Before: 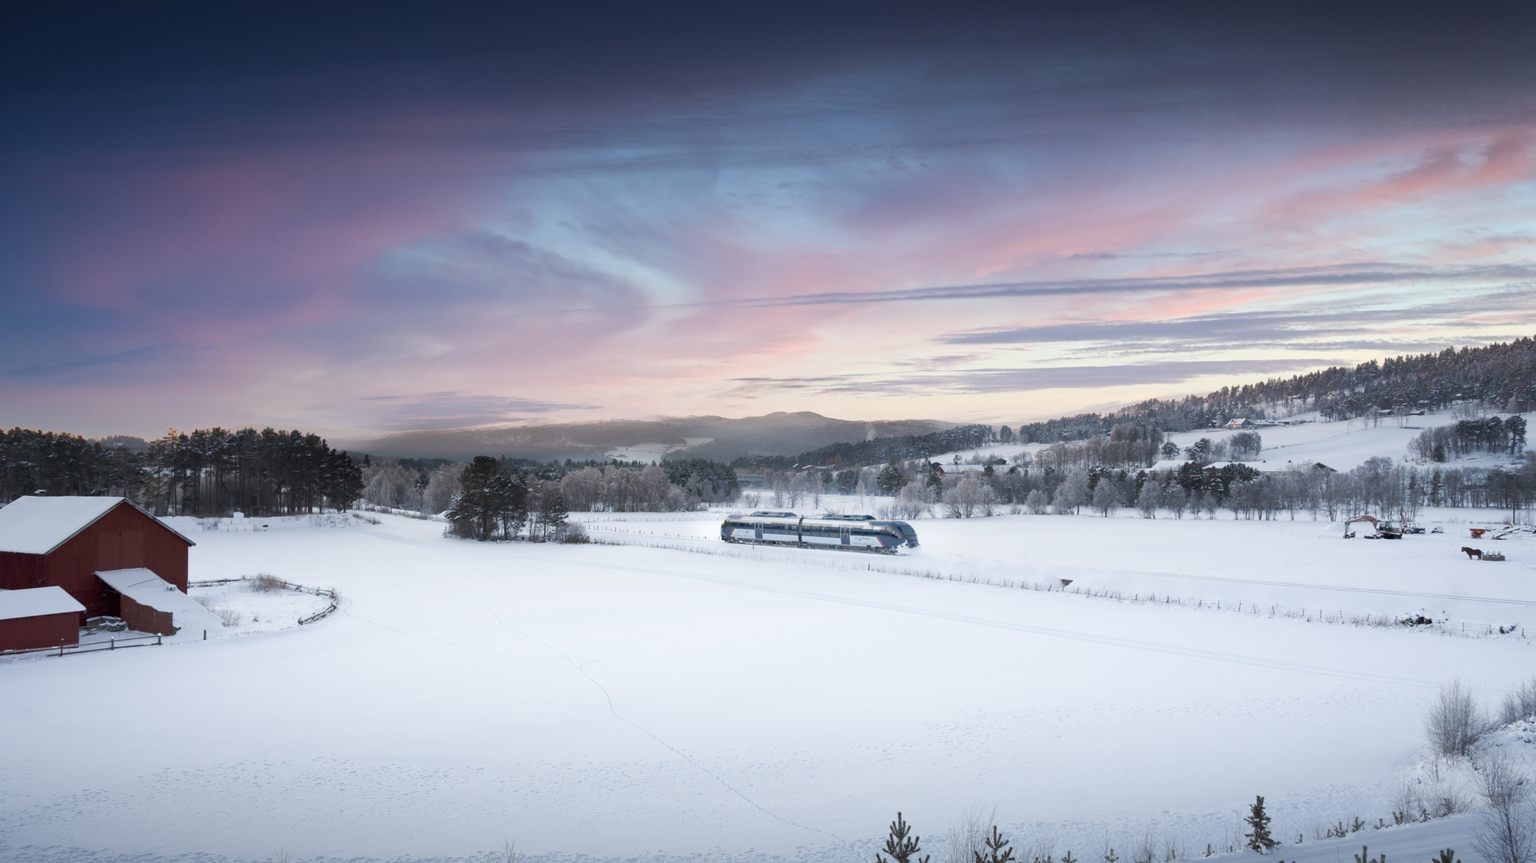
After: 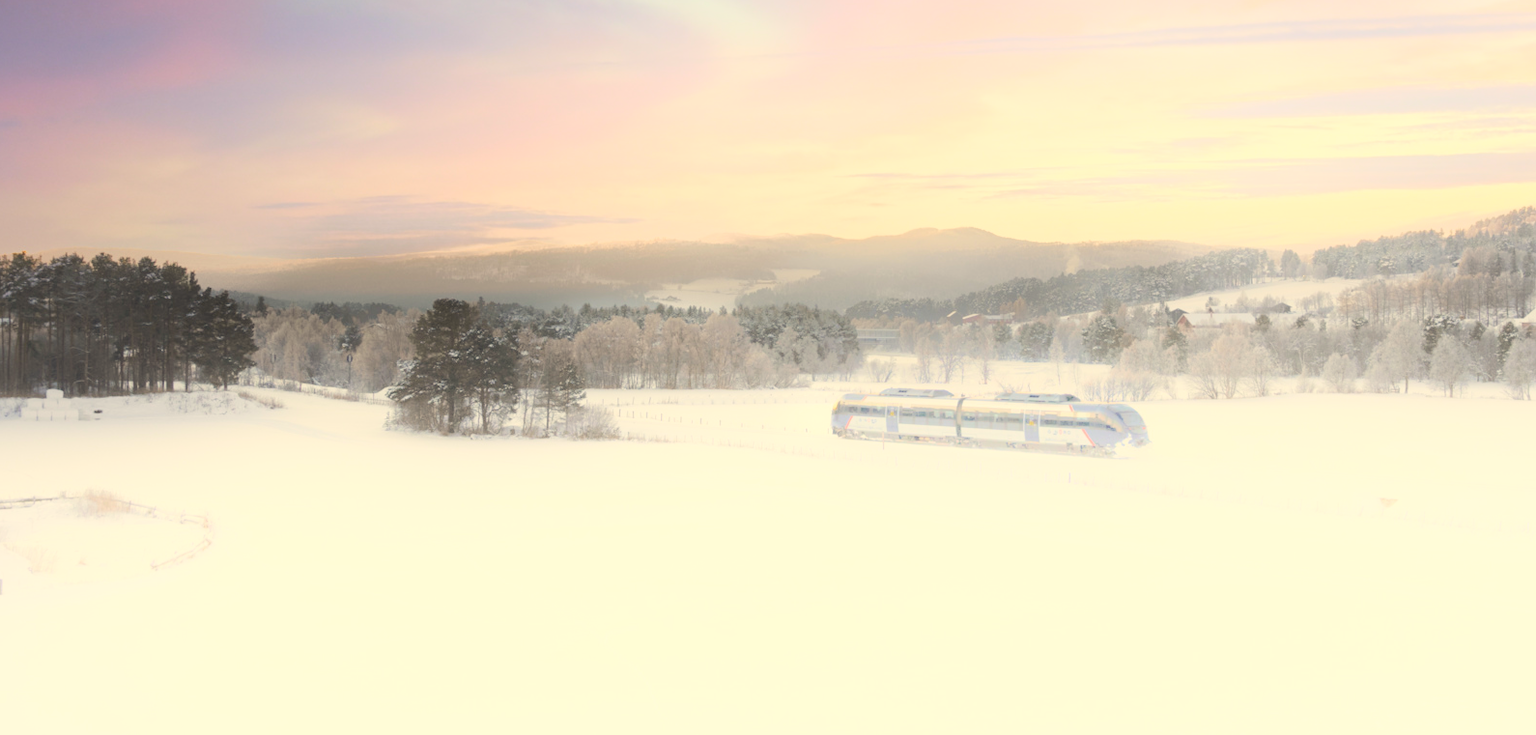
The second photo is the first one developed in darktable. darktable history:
contrast brightness saturation: contrast -0.275
crop: left 13.355%, top 31.372%, right 24.507%, bottom 15.736%
color correction: highlights a* 2.62, highlights b* 23.05
shadows and highlights: shadows -52.41, highlights 86.07, soften with gaussian
exposure: exposure 0.695 EV, compensate highlight preservation false
